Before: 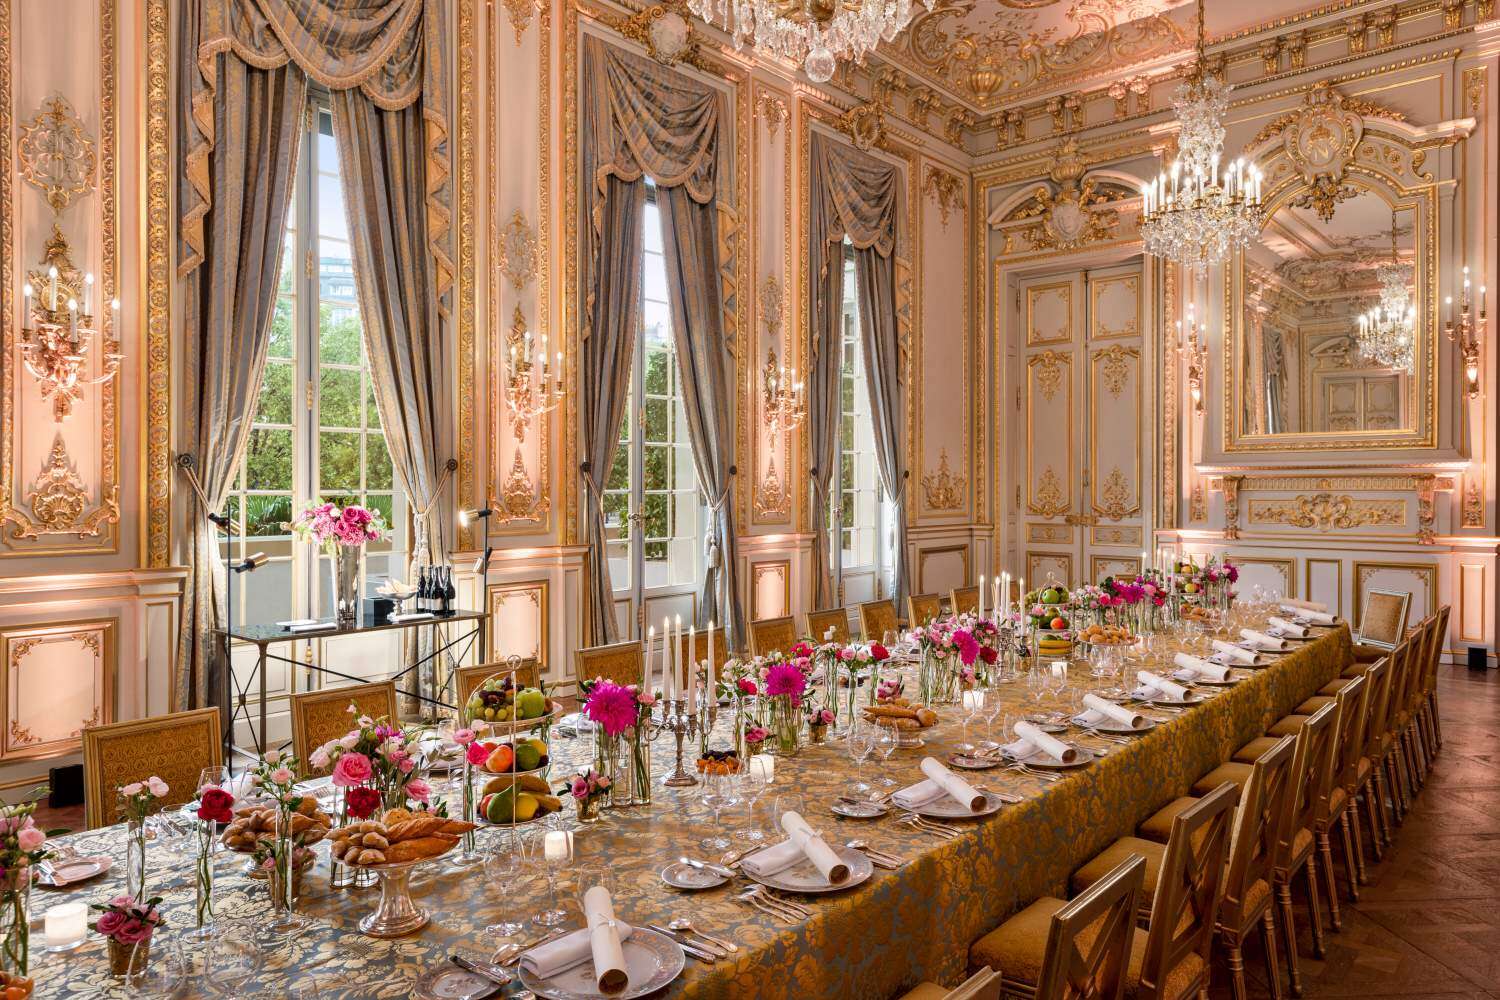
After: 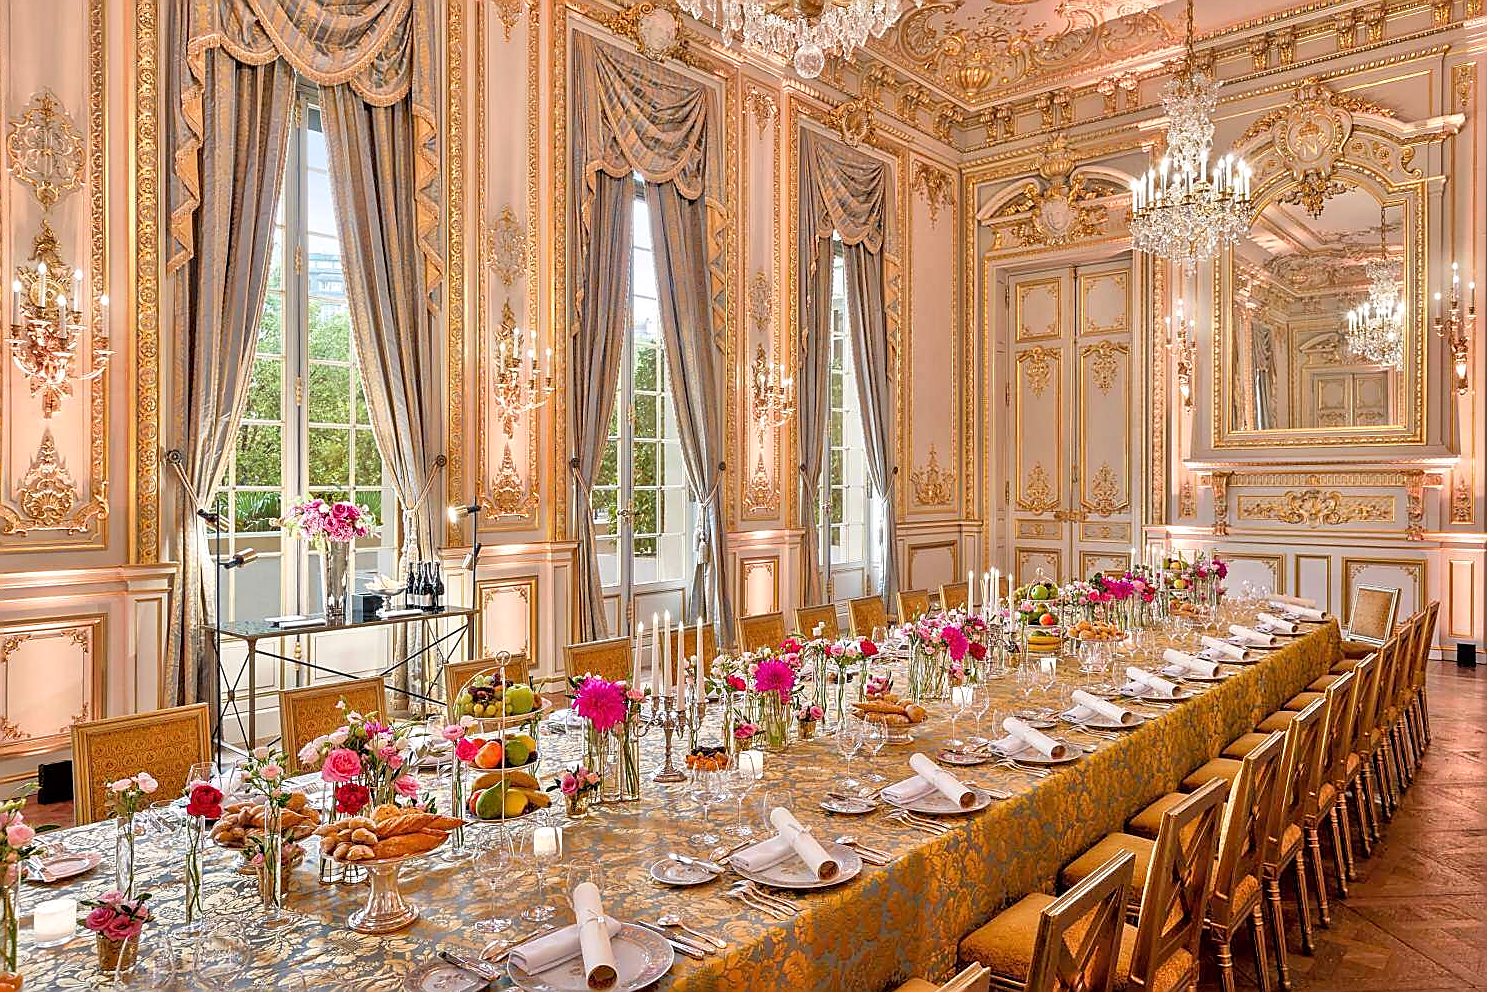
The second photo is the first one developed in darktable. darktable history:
sharpen: radius 1.426, amount 1.259, threshold 0.653
crop and rotate: left 0.845%, top 0.405%, bottom 0.333%
tone equalizer: -7 EV 0.154 EV, -6 EV 0.566 EV, -5 EV 1.16 EV, -4 EV 1.33 EV, -3 EV 1.18 EV, -2 EV 0.6 EV, -1 EV 0.161 EV, mask exposure compensation -0.491 EV
